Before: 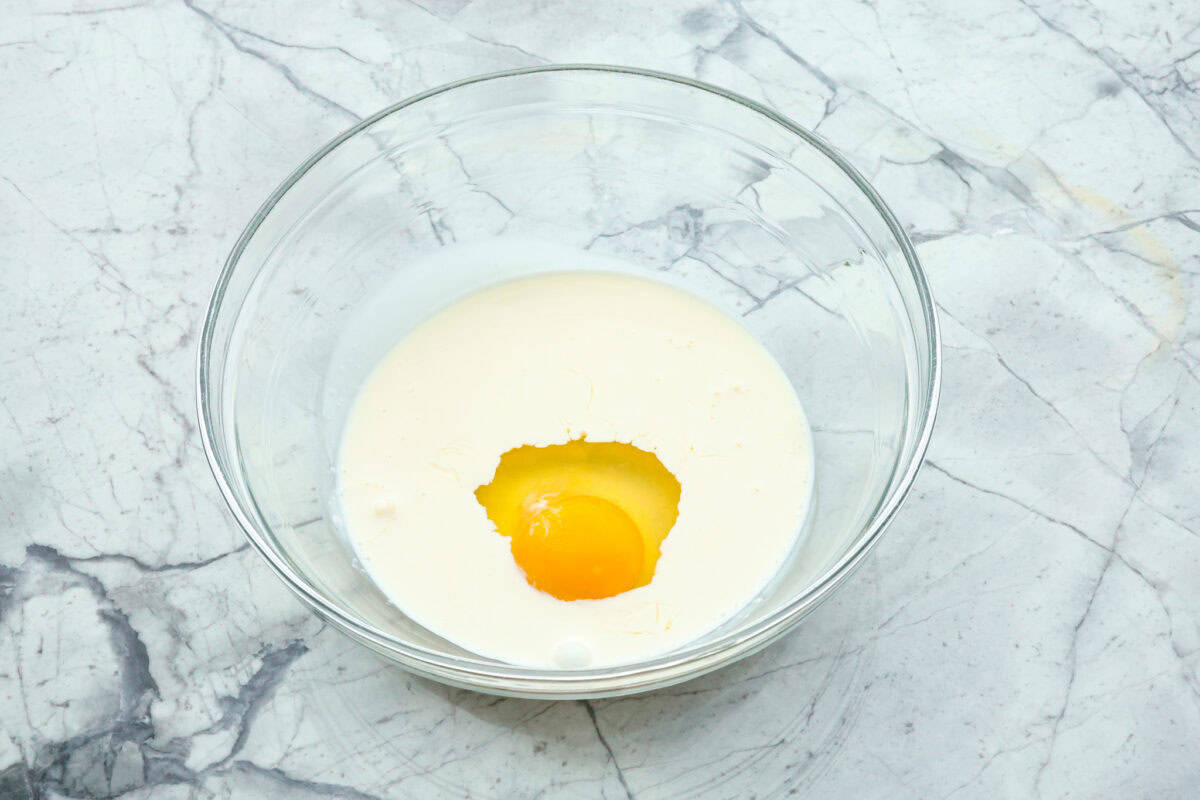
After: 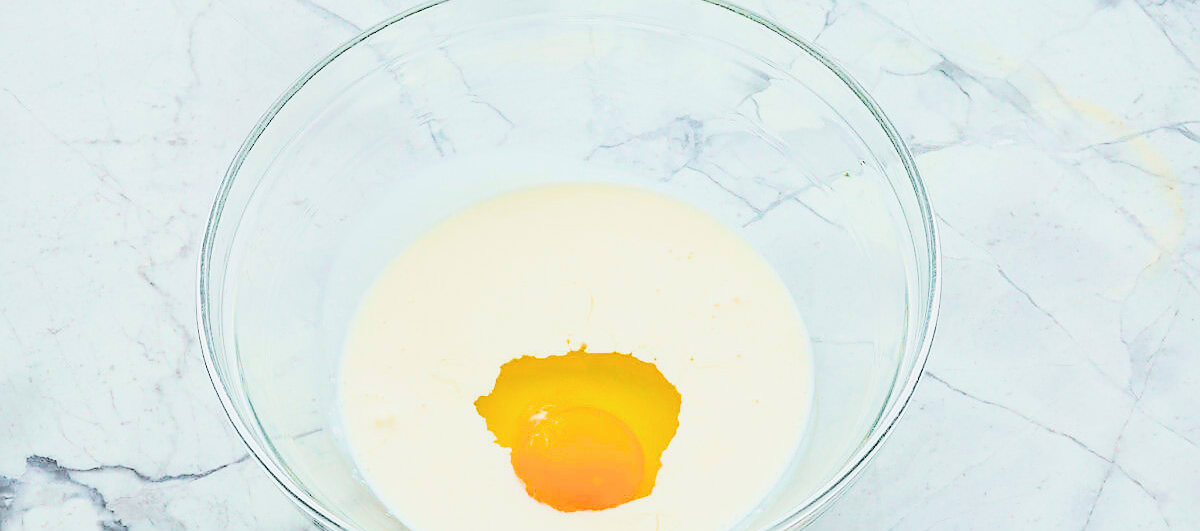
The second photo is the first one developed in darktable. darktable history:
filmic rgb: black relative exposure -16 EV, white relative exposure 6.27 EV, hardness 5.05, contrast 1.343
tone equalizer: -8 EV 0.016 EV, -7 EV -0.038 EV, -6 EV 0.006 EV, -5 EV 0.027 EV, -4 EV 0.243 EV, -3 EV 0.639 EV, -2 EV 0.583 EV, -1 EV 0.193 EV, +0 EV 0.03 EV, edges refinement/feathering 500, mask exposure compensation -1.57 EV, preserve details no
color correction: highlights b* -0.052, saturation 0.976
crop: top 11.168%, bottom 22.395%
sharpen: radius 1.377, amount 1.251, threshold 0.71
color balance rgb: perceptual saturation grading › global saturation 29.817%, saturation formula JzAzBz (2021)
